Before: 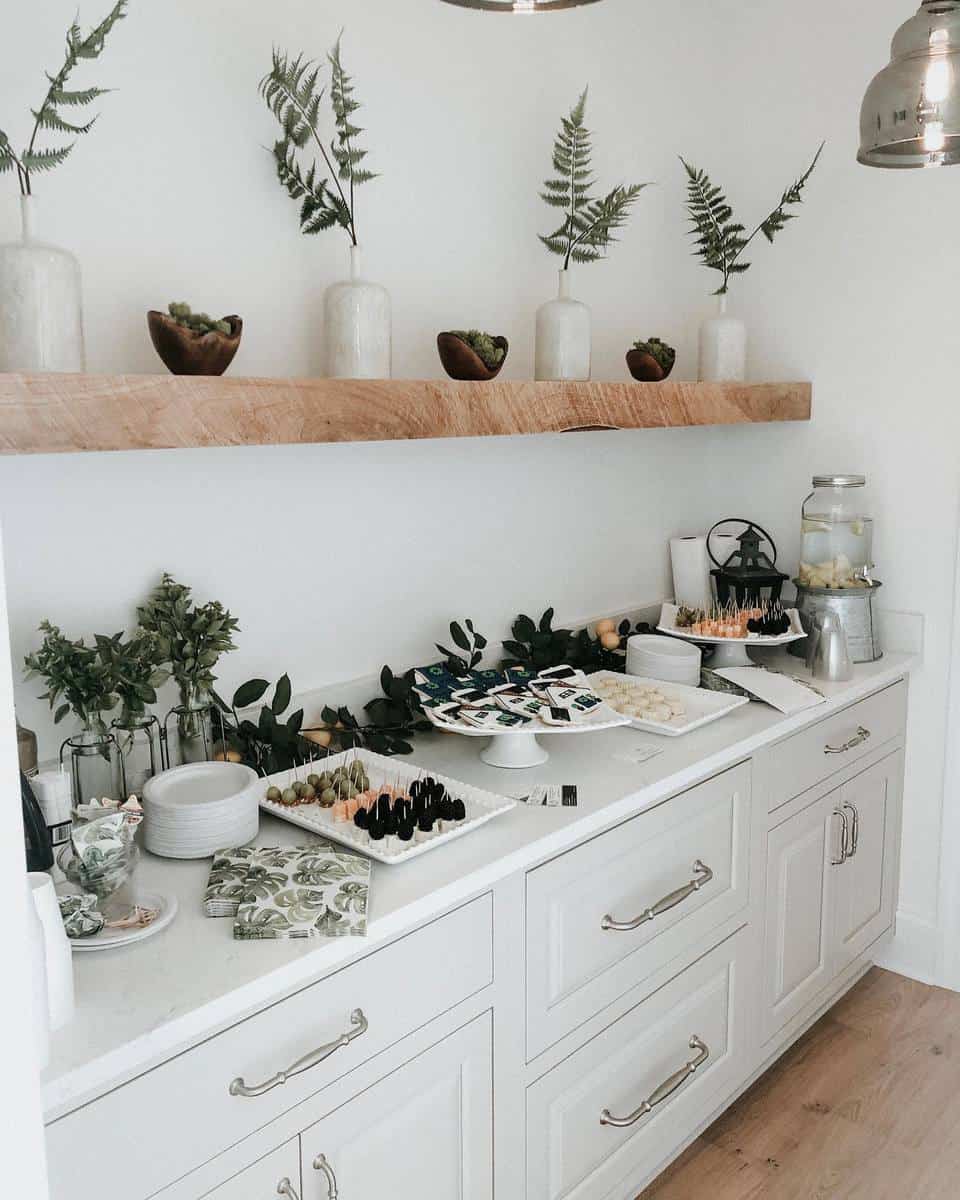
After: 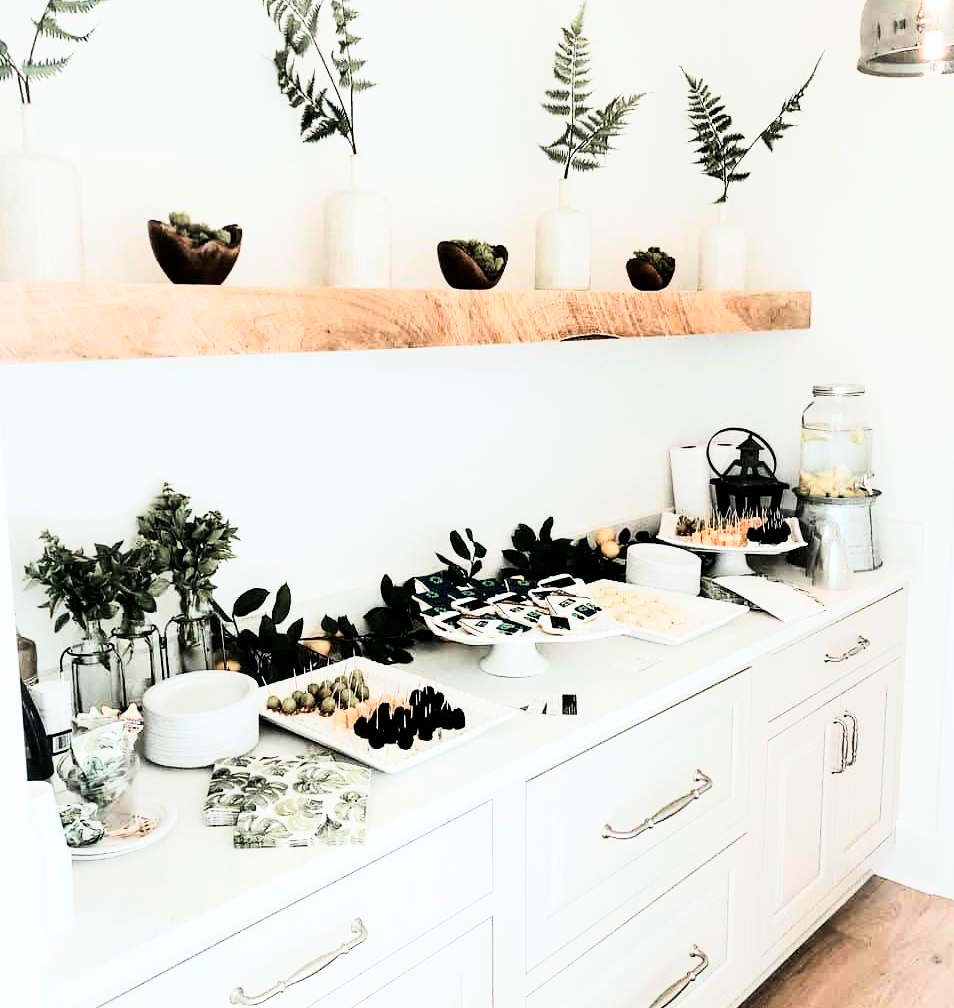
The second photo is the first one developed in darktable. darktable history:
crop: top 7.625%, bottom 8.027%
rgb curve: curves: ch0 [(0, 0) (0.21, 0.15) (0.24, 0.21) (0.5, 0.75) (0.75, 0.96) (0.89, 0.99) (1, 1)]; ch1 [(0, 0.02) (0.21, 0.13) (0.25, 0.2) (0.5, 0.67) (0.75, 0.9) (0.89, 0.97) (1, 1)]; ch2 [(0, 0.02) (0.21, 0.13) (0.25, 0.2) (0.5, 0.67) (0.75, 0.9) (0.89, 0.97) (1, 1)], compensate middle gray true
exposure: black level correction 0.005, exposure 0.014 EV, compensate highlight preservation false
